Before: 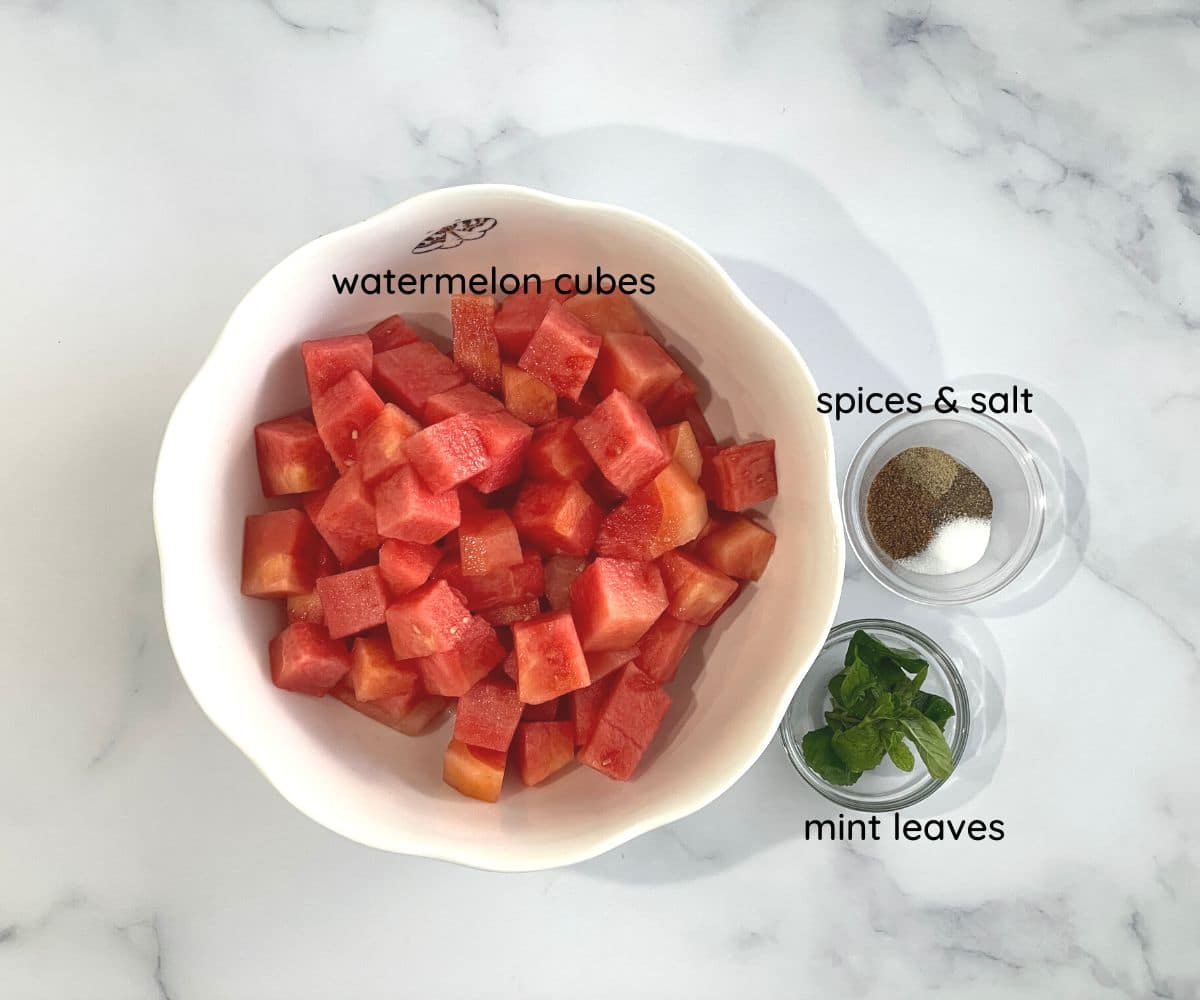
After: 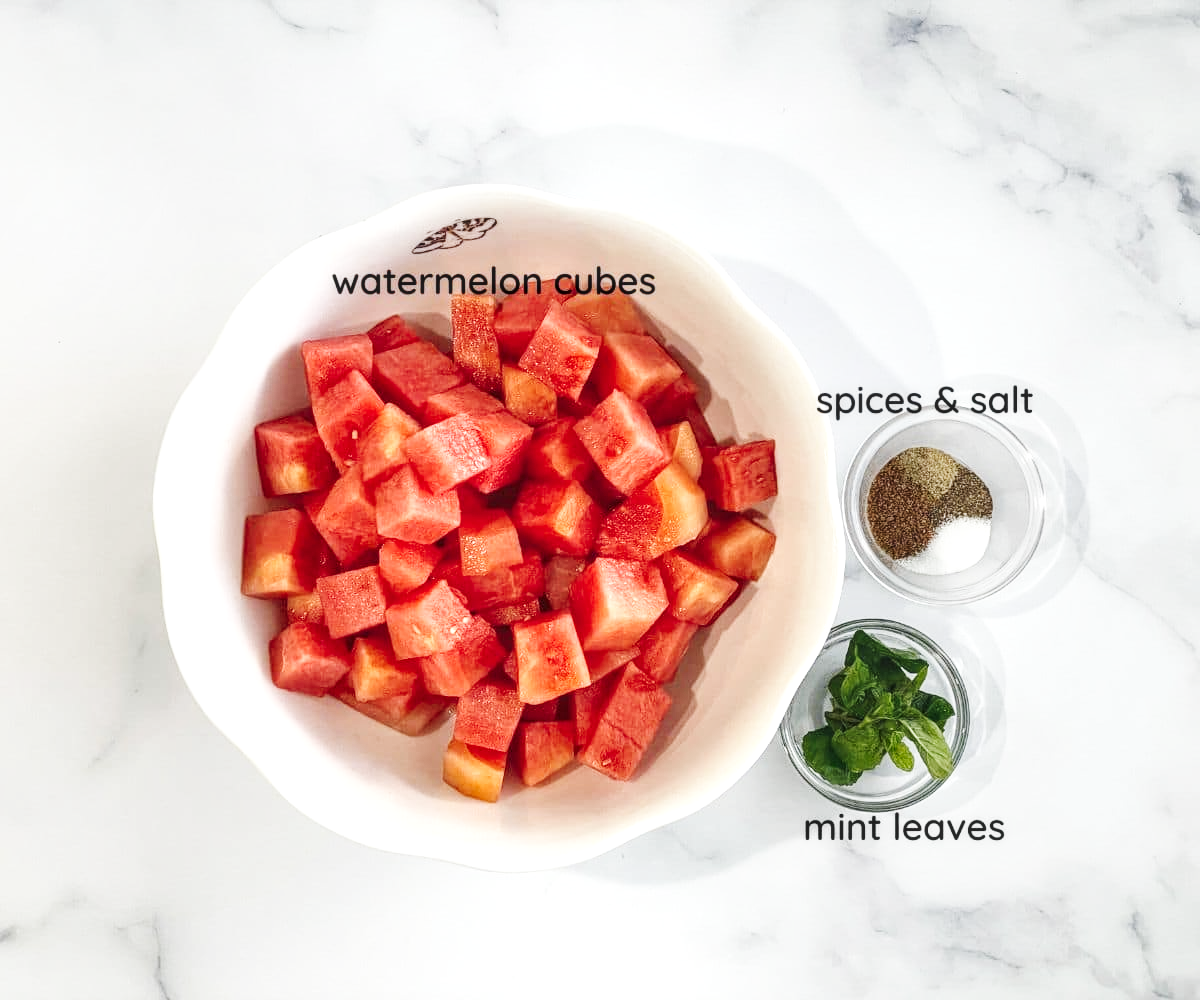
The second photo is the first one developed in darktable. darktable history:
exposure: black level correction -0.015, exposure -0.5 EV, compensate highlight preservation false
local contrast: detail 142%
base curve: curves: ch0 [(0, 0.003) (0.001, 0.002) (0.006, 0.004) (0.02, 0.022) (0.048, 0.086) (0.094, 0.234) (0.162, 0.431) (0.258, 0.629) (0.385, 0.8) (0.548, 0.918) (0.751, 0.988) (1, 1)], preserve colors none
